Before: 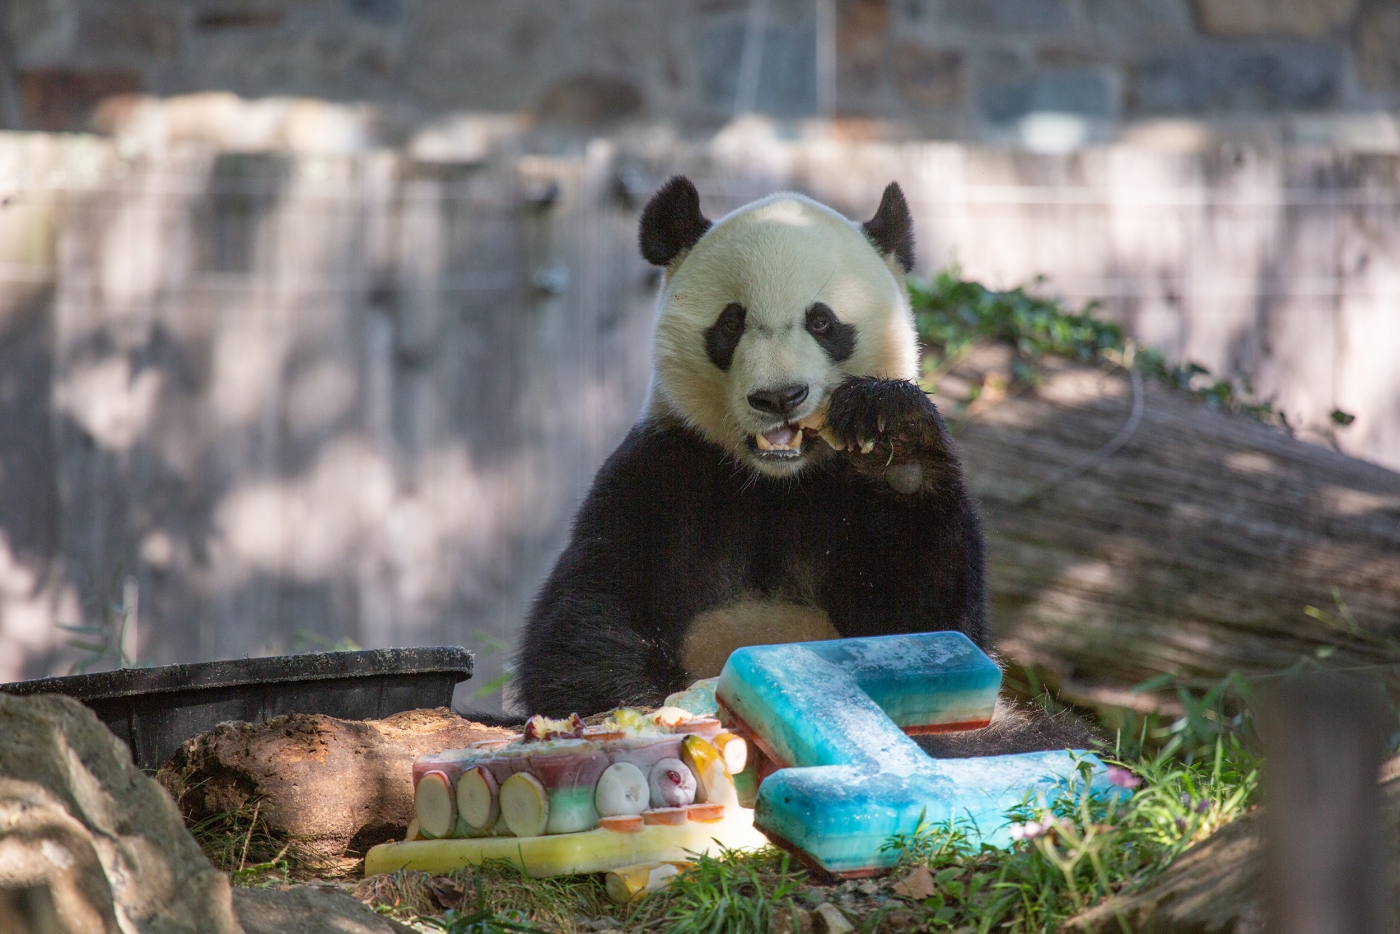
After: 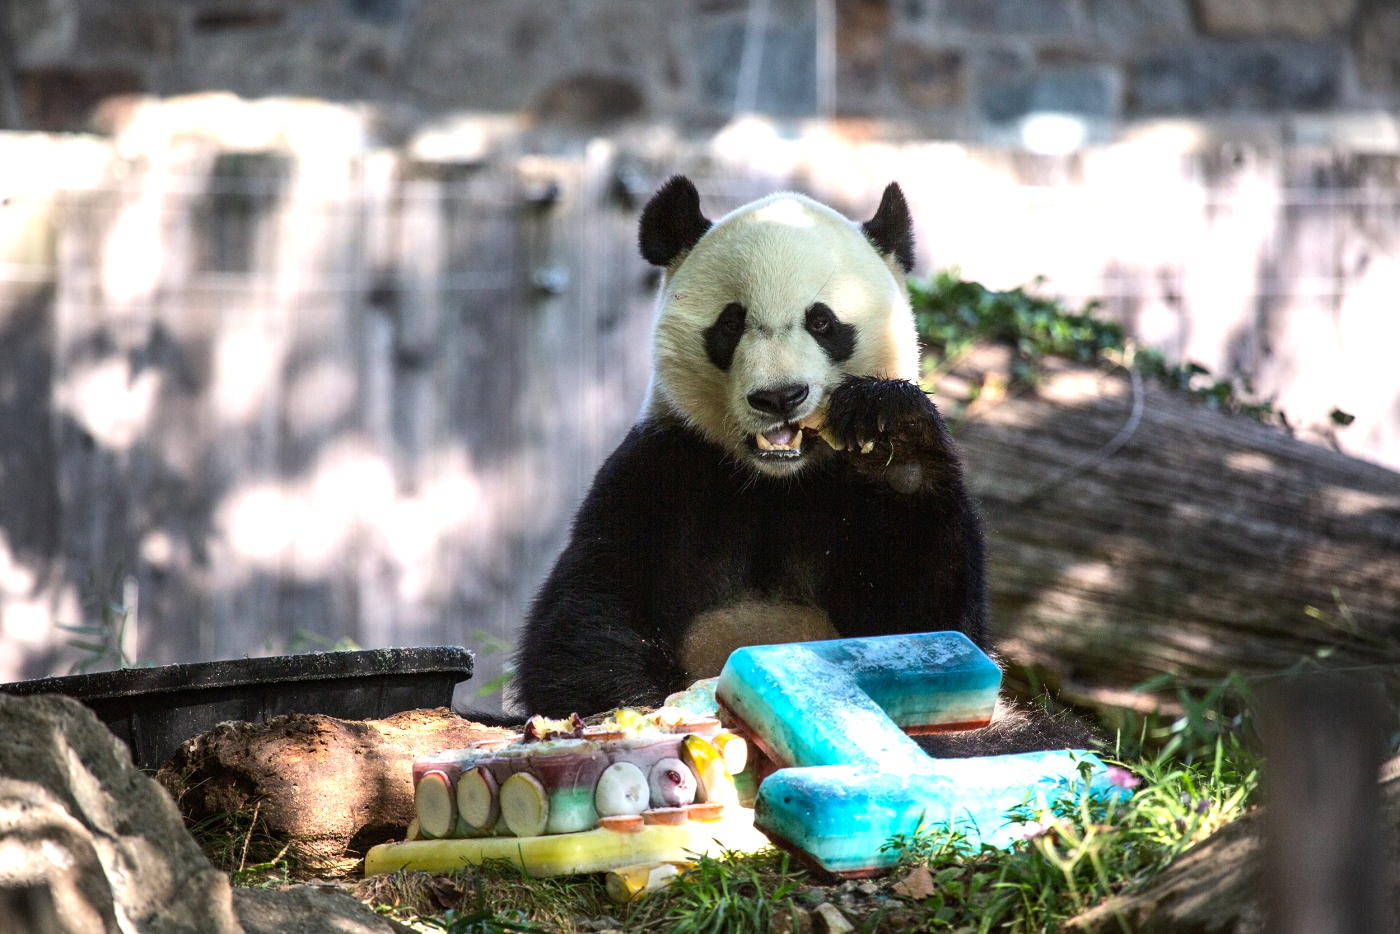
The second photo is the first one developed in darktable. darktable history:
tone equalizer: -8 EV -1.08 EV, -7 EV -1.01 EV, -6 EV -0.867 EV, -5 EV -0.578 EV, -3 EV 0.578 EV, -2 EV 0.867 EV, -1 EV 1.01 EV, +0 EV 1.08 EV, edges refinement/feathering 500, mask exposure compensation -1.57 EV, preserve details no
color balance rgb: global vibrance 20%
vignetting: brightness -0.167
